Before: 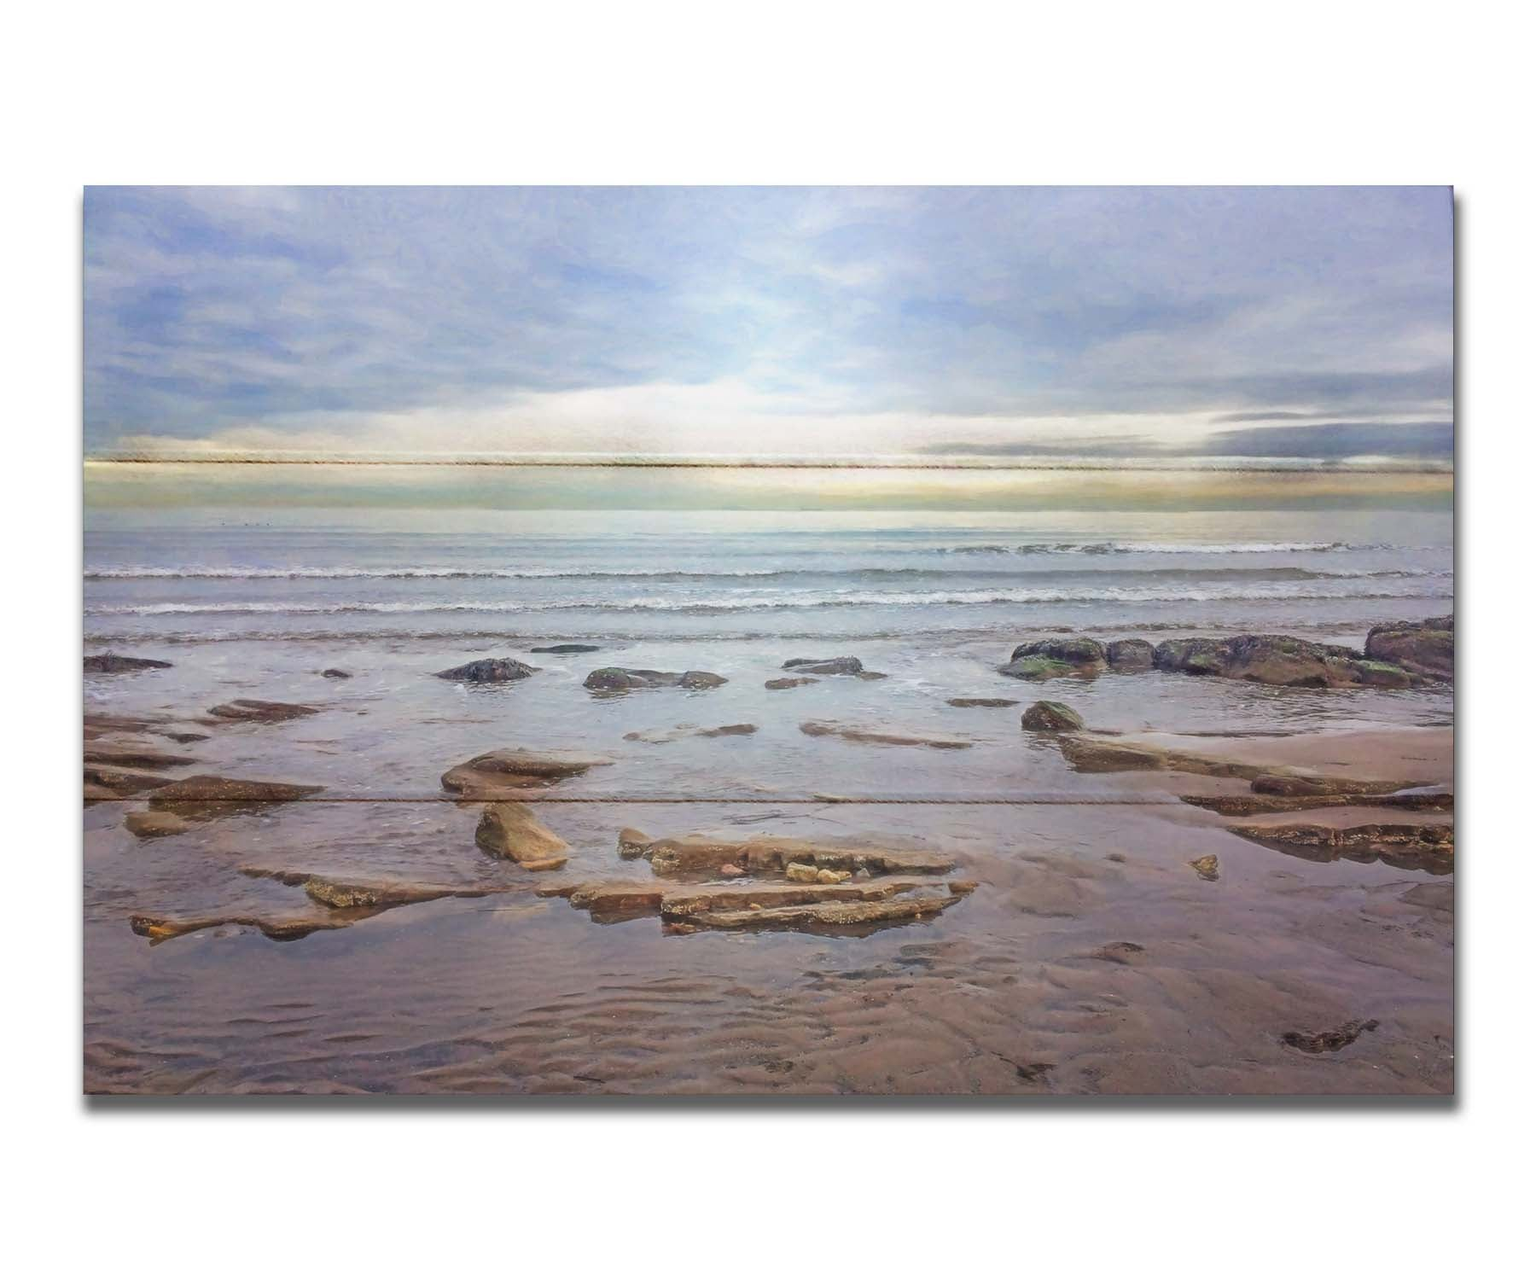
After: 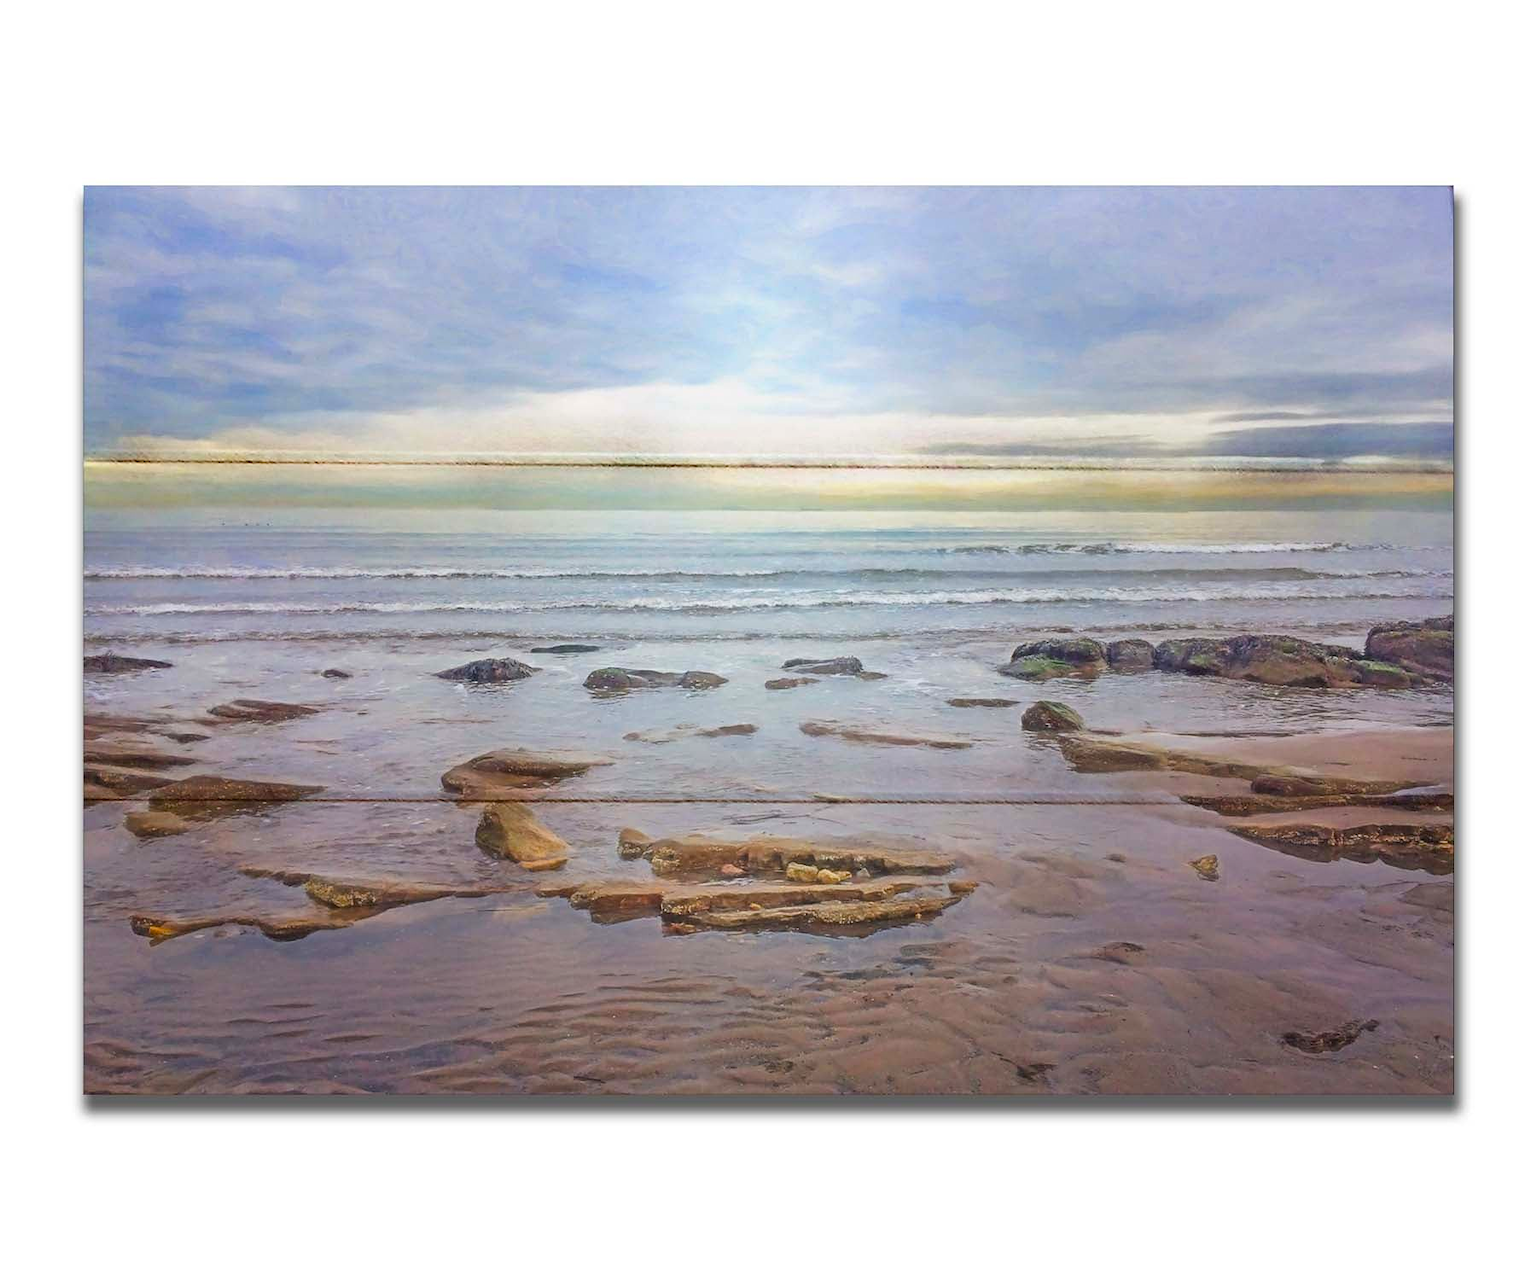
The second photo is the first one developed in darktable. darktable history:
color balance rgb: perceptual saturation grading › global saturation 31.24%
sharpen: amount 0.207
